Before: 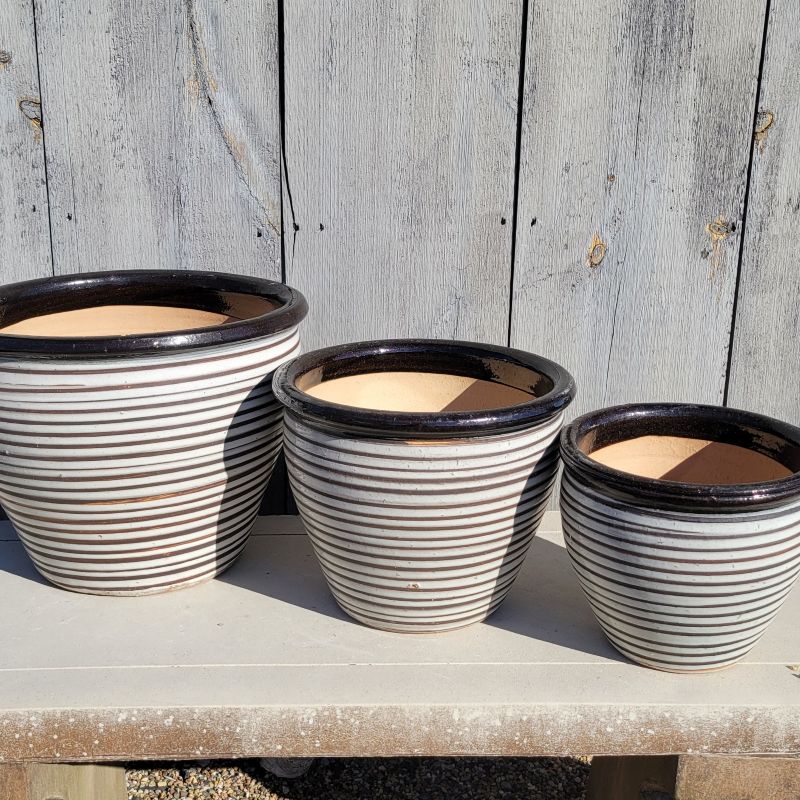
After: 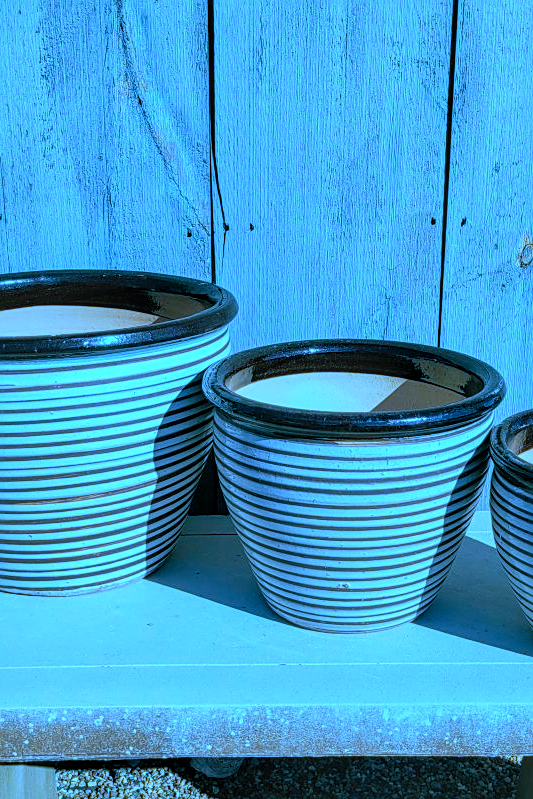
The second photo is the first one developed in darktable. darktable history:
local contrast: on, module defaults
crop and rotate: left 8.786%, right 24.548%
sharpen: amount 0.2
white balance: red 0.766, blue 1.537
color balance rgb: shadows lift › chroma 11.71%, shadows lift › hue 133.46°, highlights gain › chroma 4%, highlights gain › hue 200.2°, perceptual saturation grading › global saturation 18.05%
